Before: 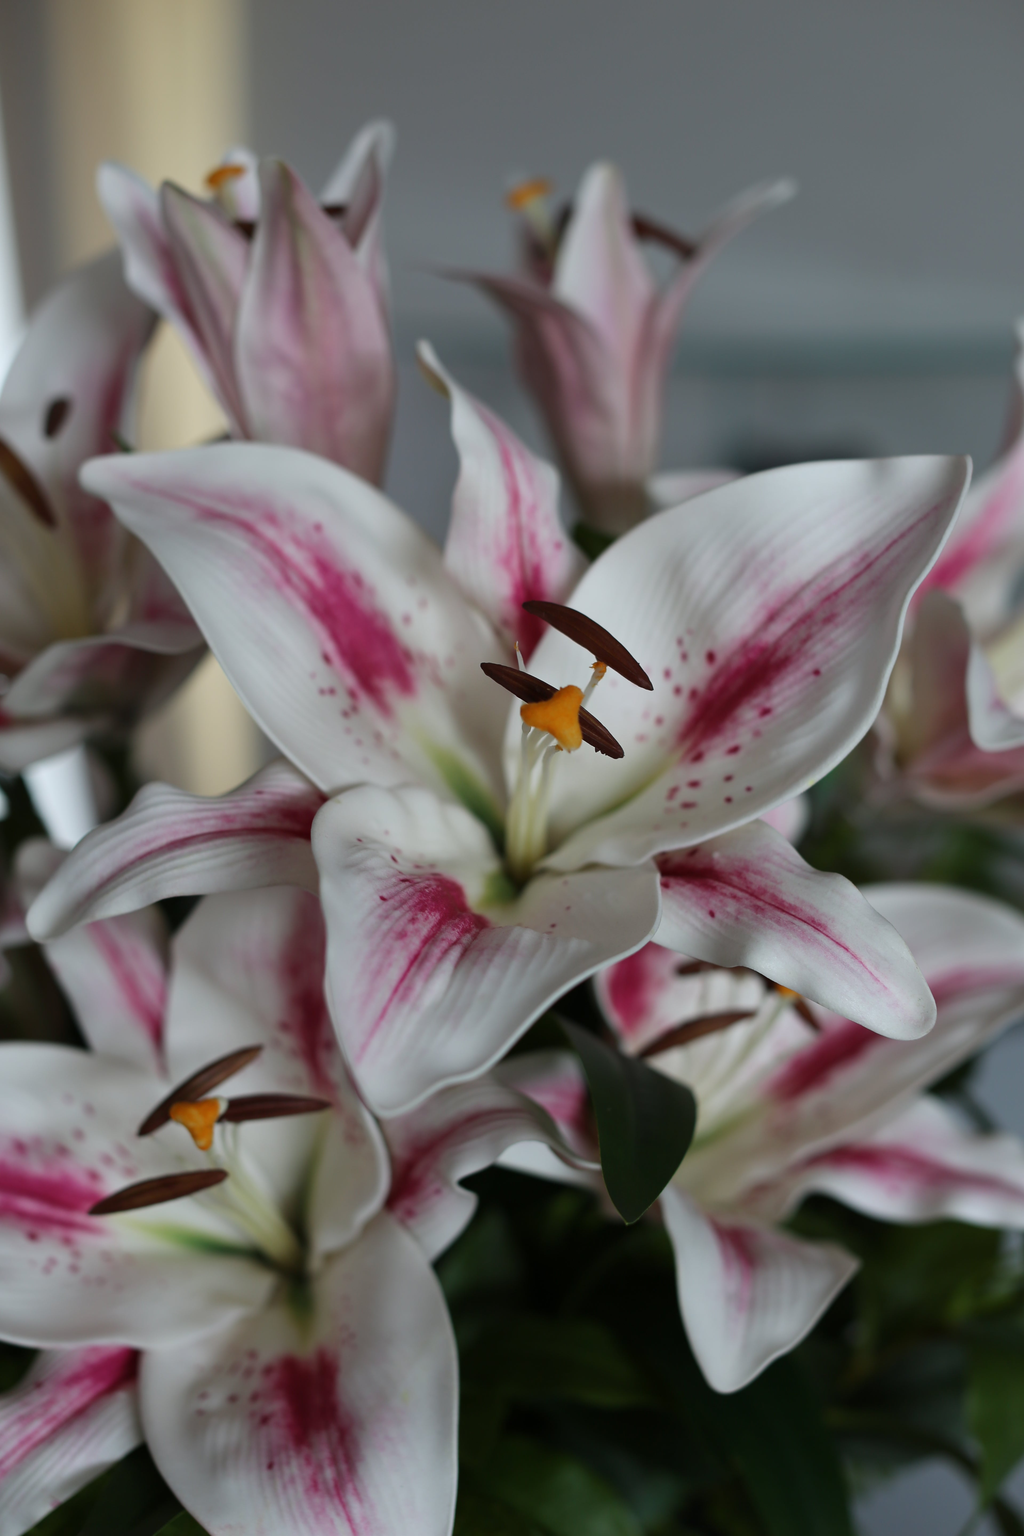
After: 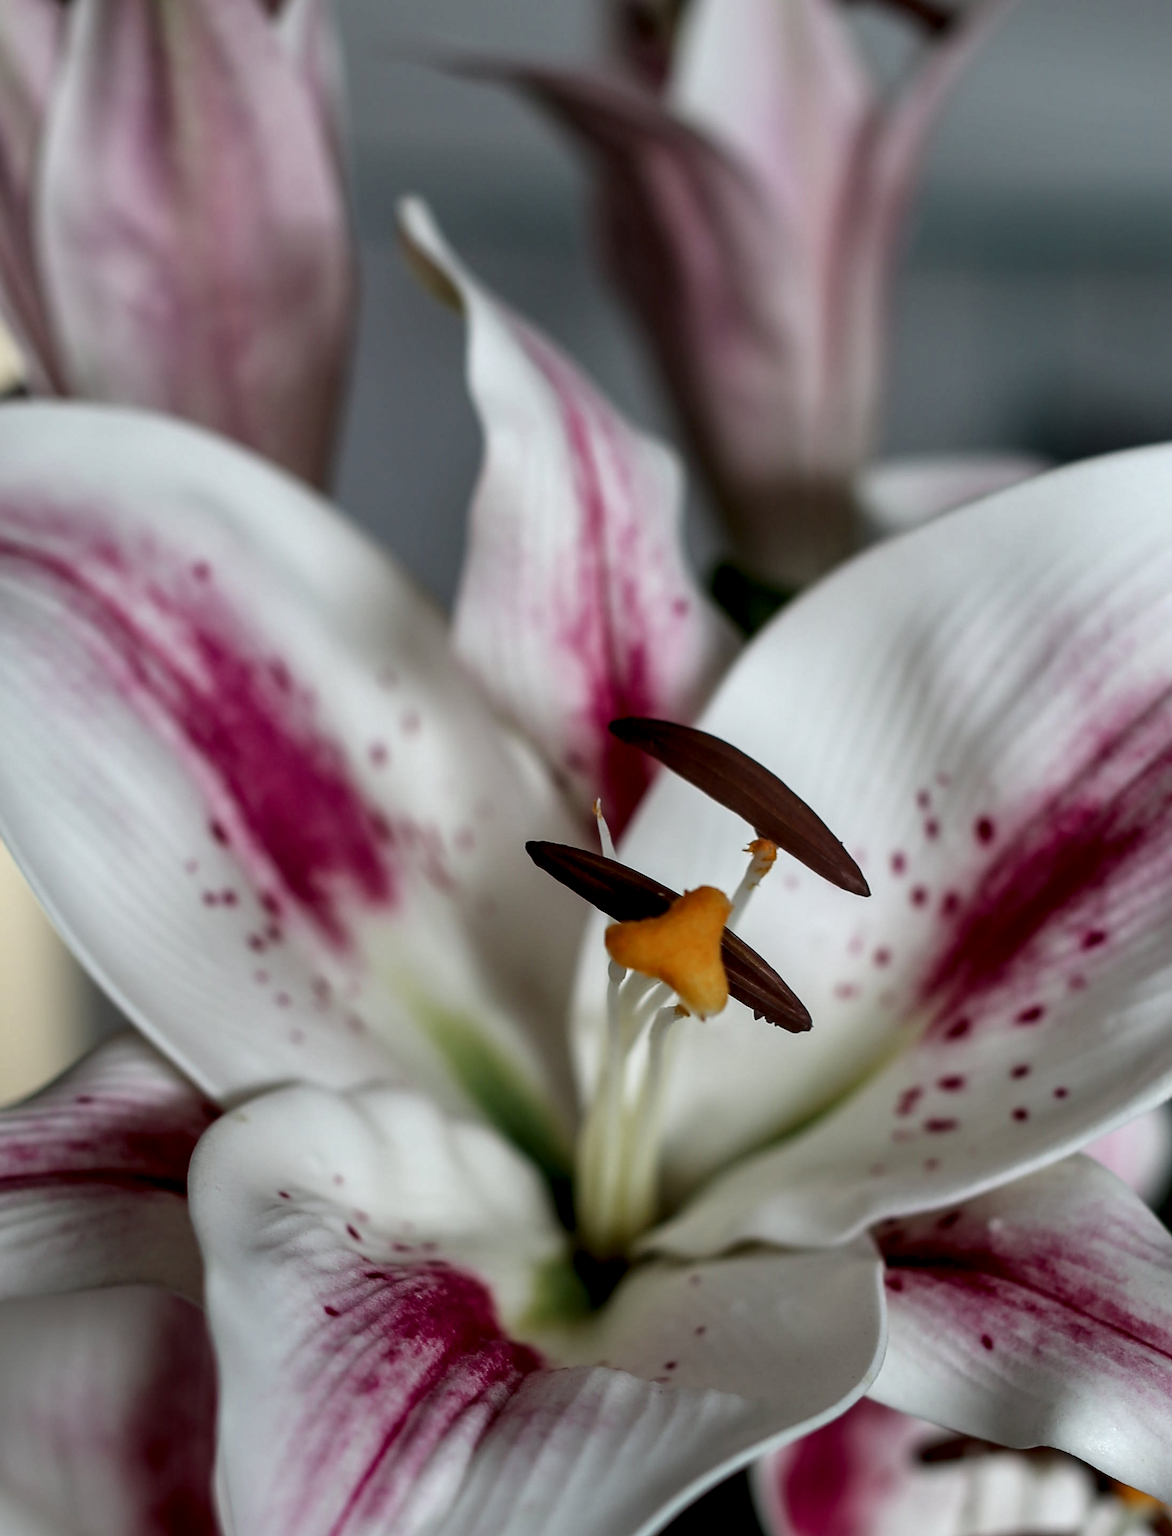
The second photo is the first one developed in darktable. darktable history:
local contrast: highlights 64%, shadows 54%, detail 168%, midtone range 0.513
crop: left 21.198%, top 15.697%, right 21.4%, bottom 34.162%
